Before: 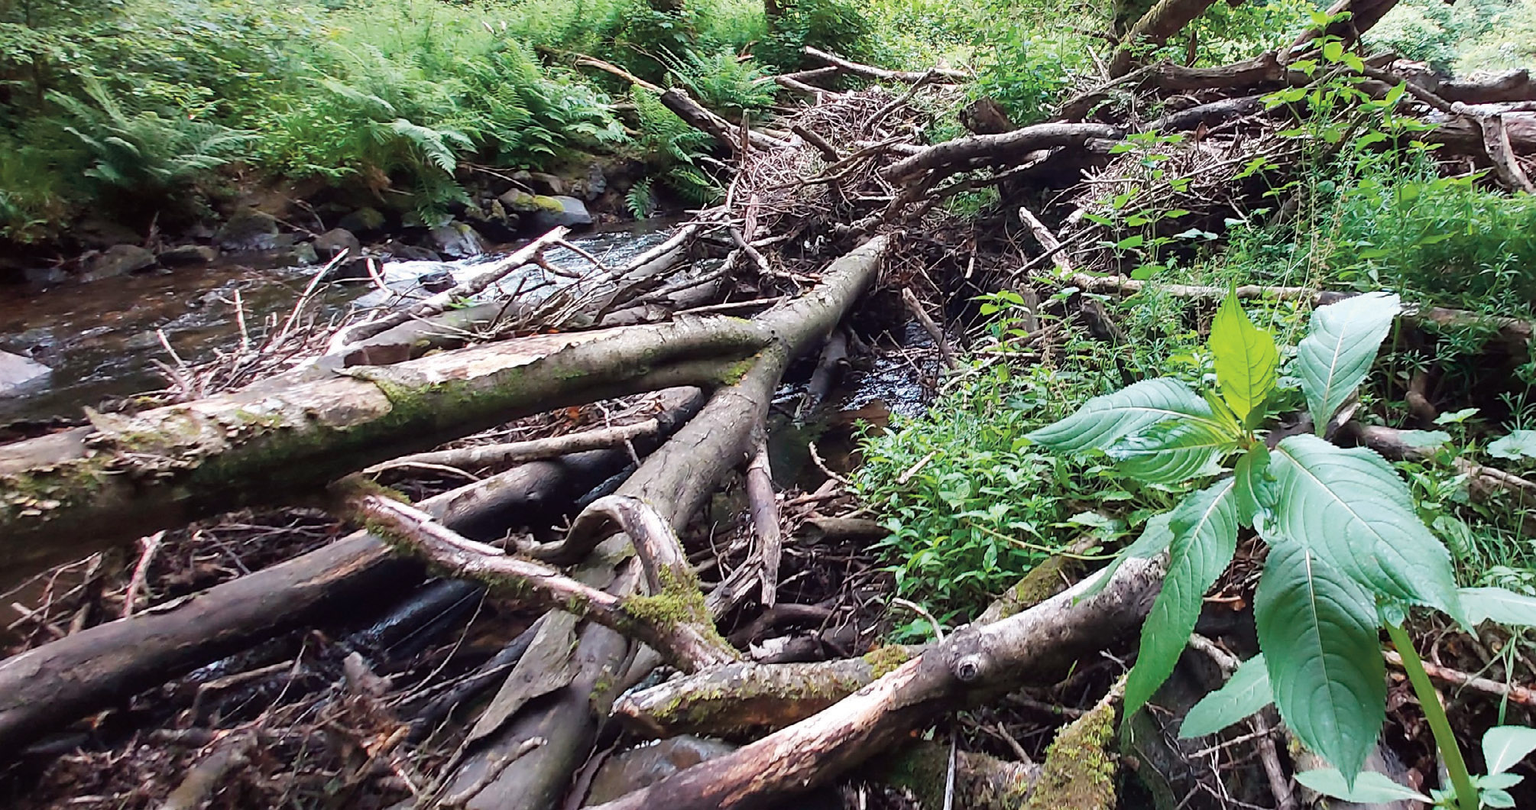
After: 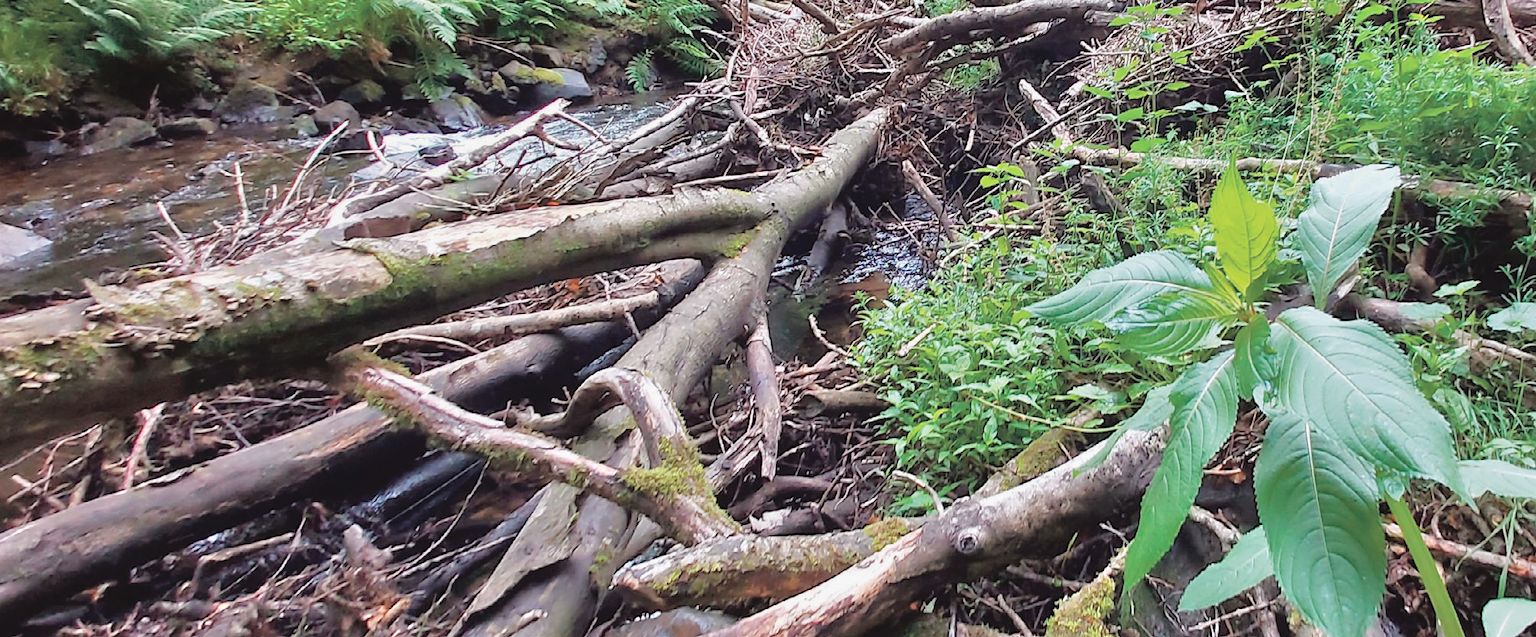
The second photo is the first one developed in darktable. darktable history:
contrast brightness saturation: contrast -0.1, saturation -0.1
crop and rotate: top 15.774%, bottom 5.506%
tone equalizer: -7 EV 0.15 EV, -6 EV 0.6 EV, -5 EV 1.15 EV, -4 EV 1.33 EV, -3 EV 1.15 EV, -2 EV 0.6 EV, -1 EV 0.15 EV, mask exposure compensation -0.5 EV
